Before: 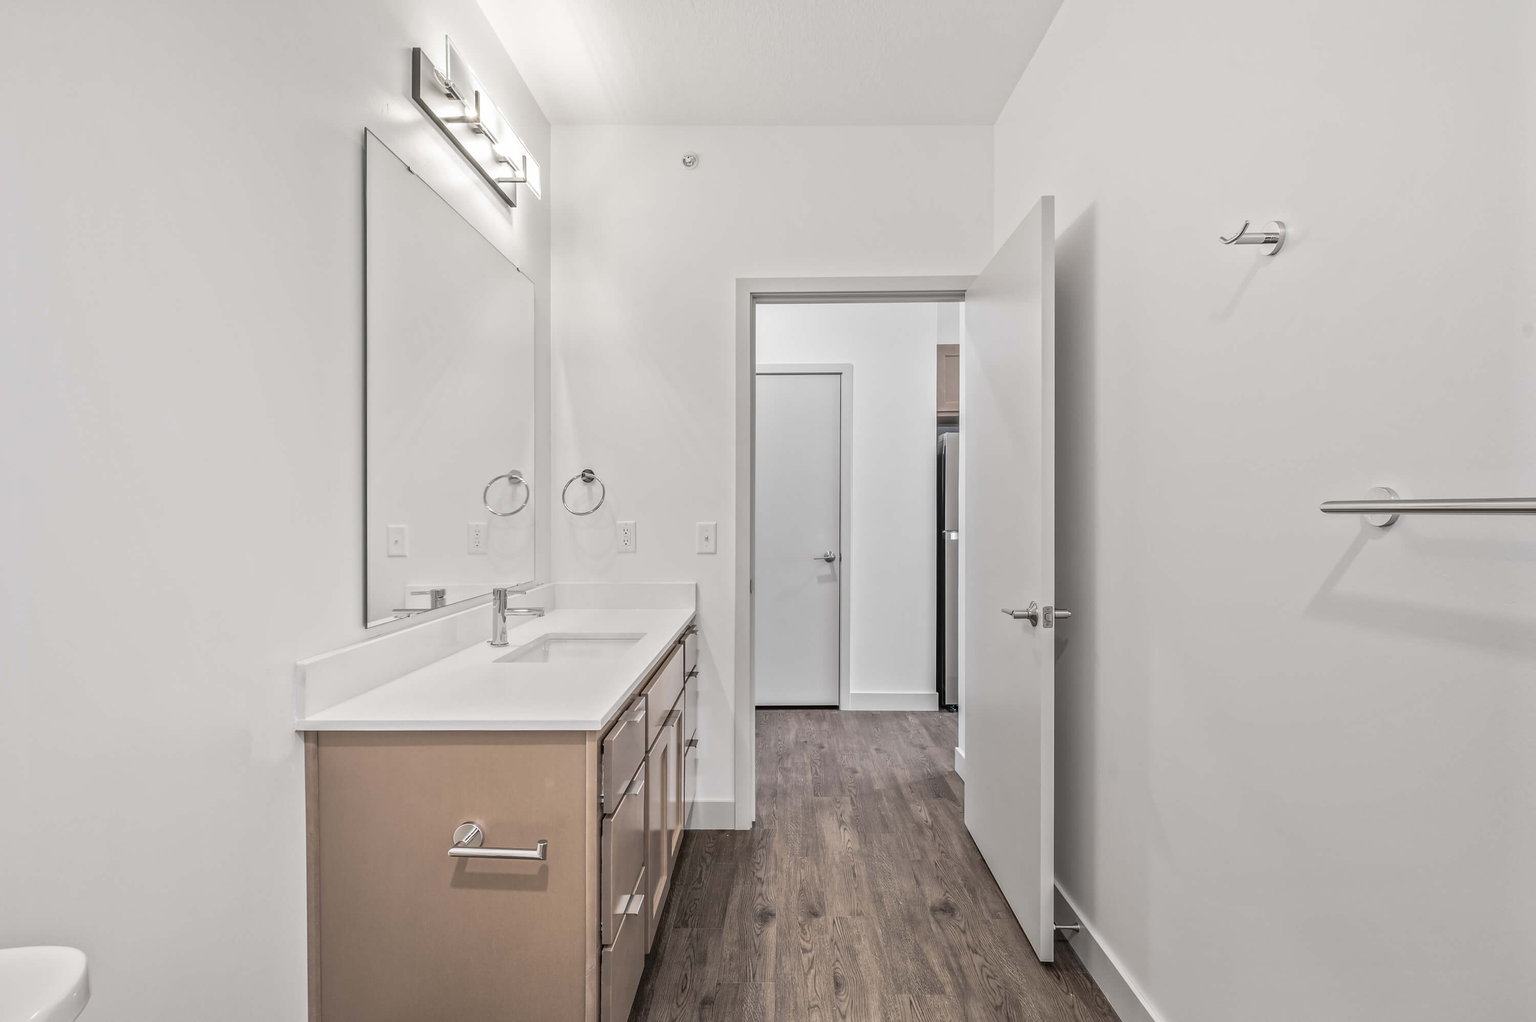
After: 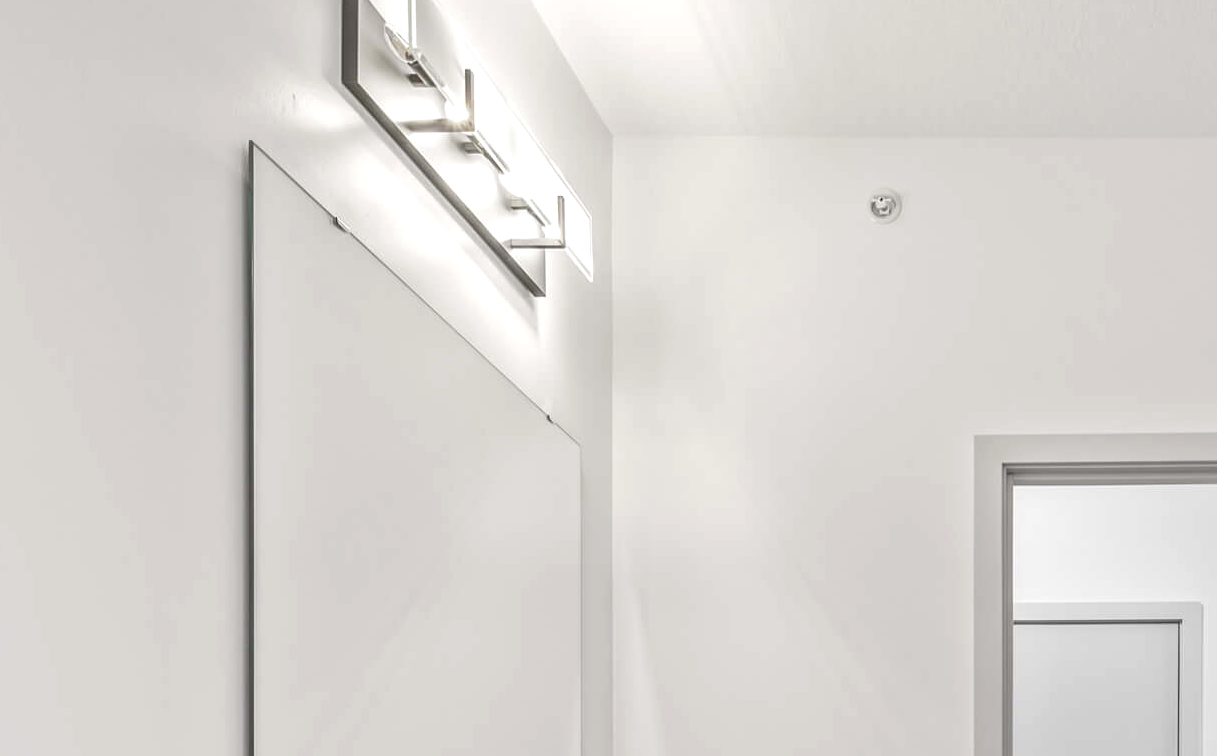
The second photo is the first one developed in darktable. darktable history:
crop: left 15.452%, top 5.459%, right 43.956%, bottom 56.62%
levels: levels [0, 0.476, 0.951]
